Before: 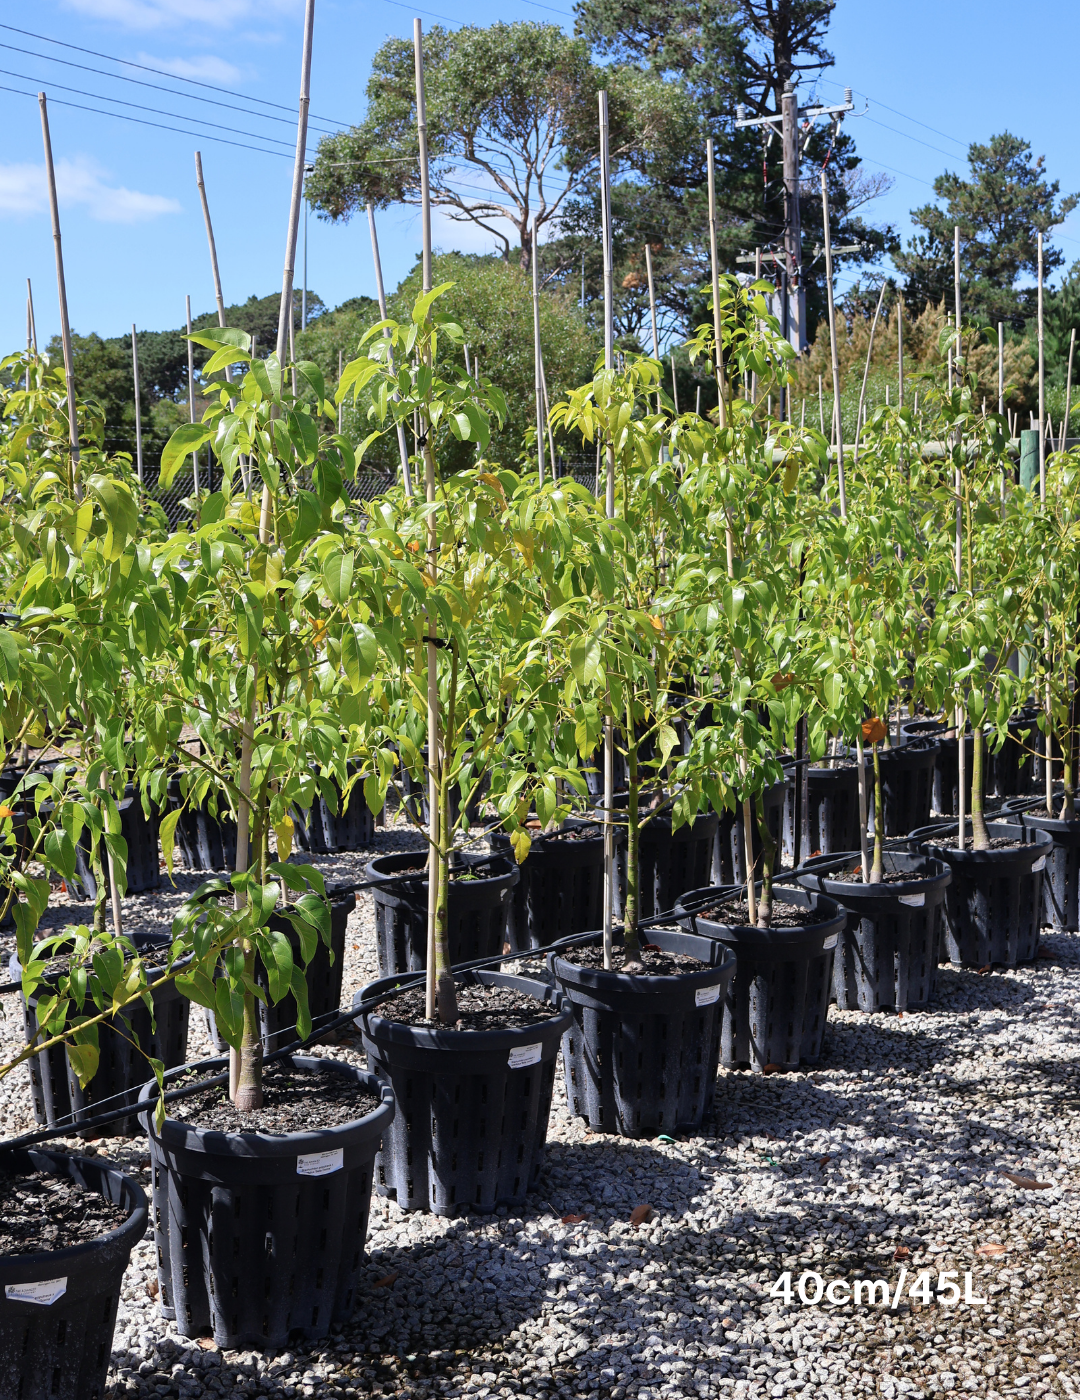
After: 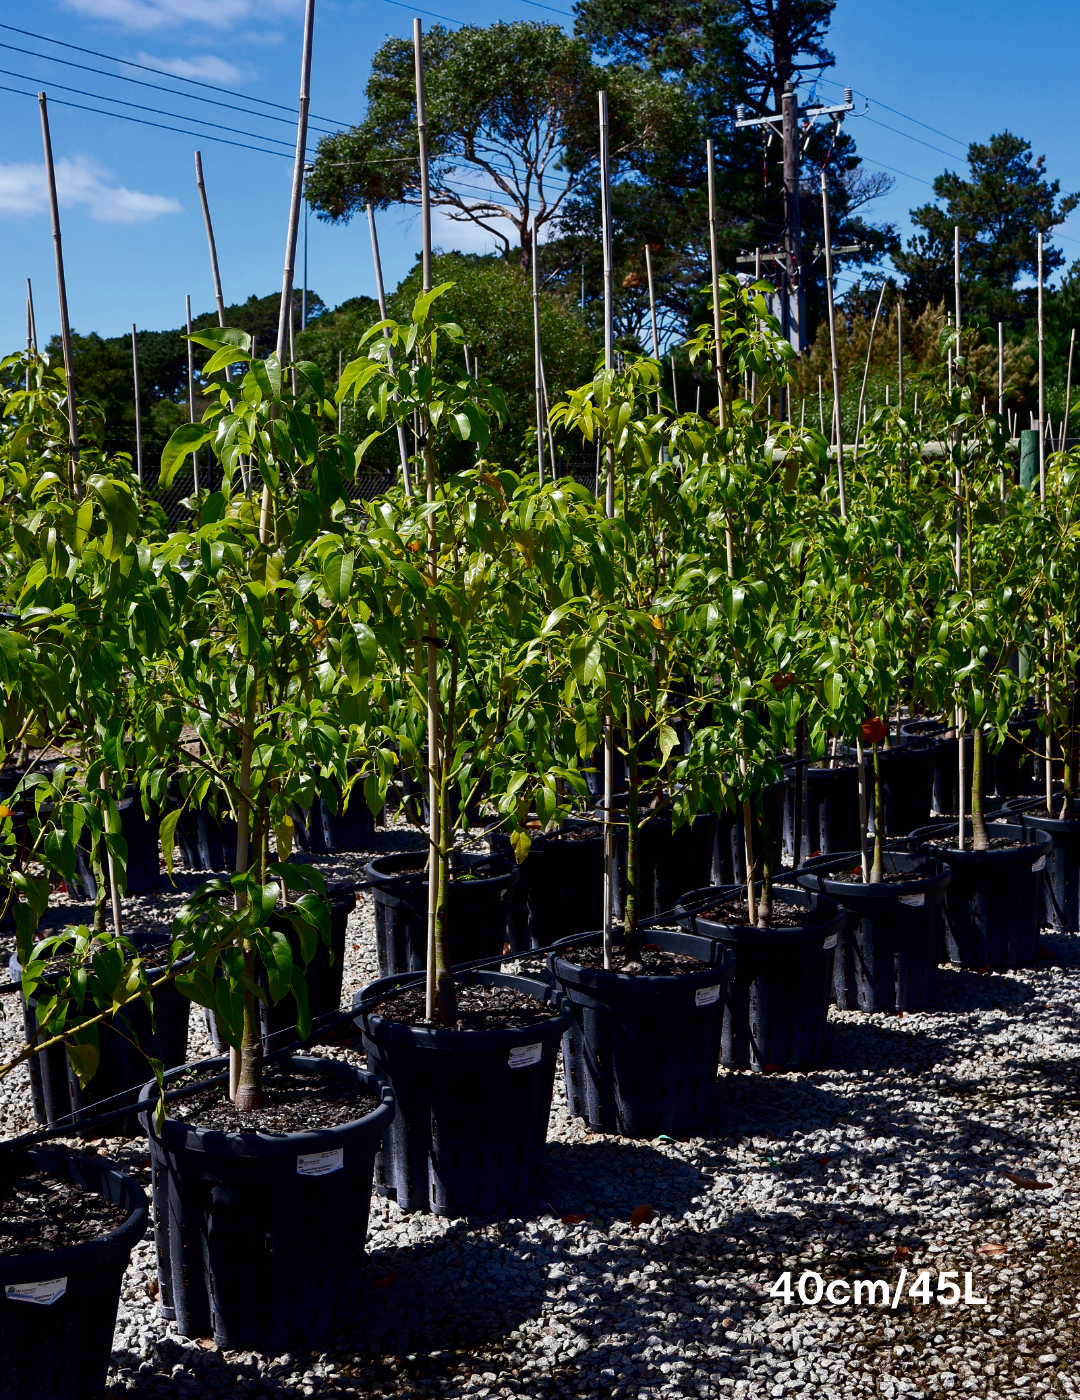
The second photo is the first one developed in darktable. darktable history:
contrast brightness saturation: contrast 0.09, brightness -0.59, saturation 0.17
white balance: emerald 1
